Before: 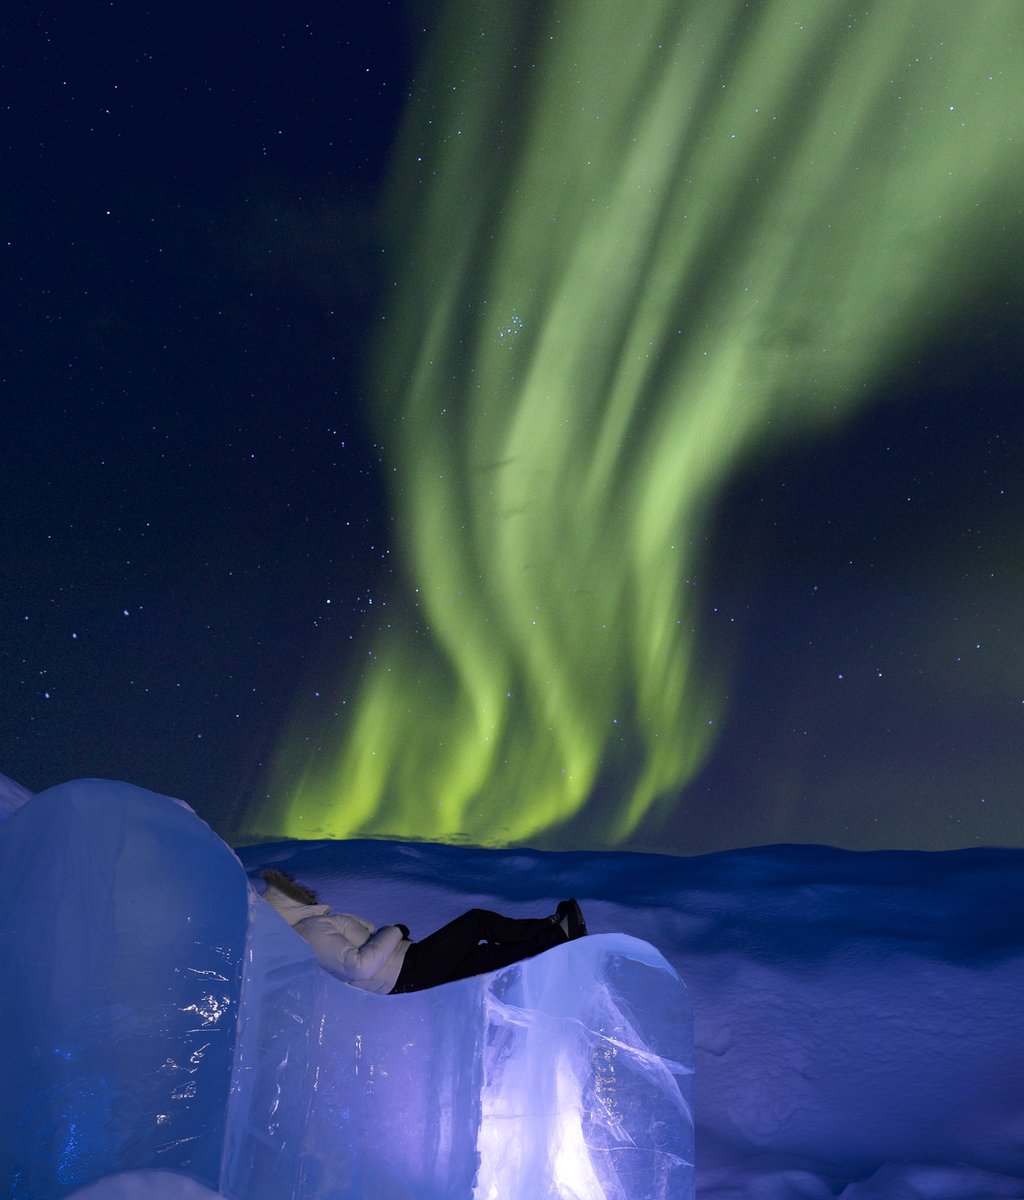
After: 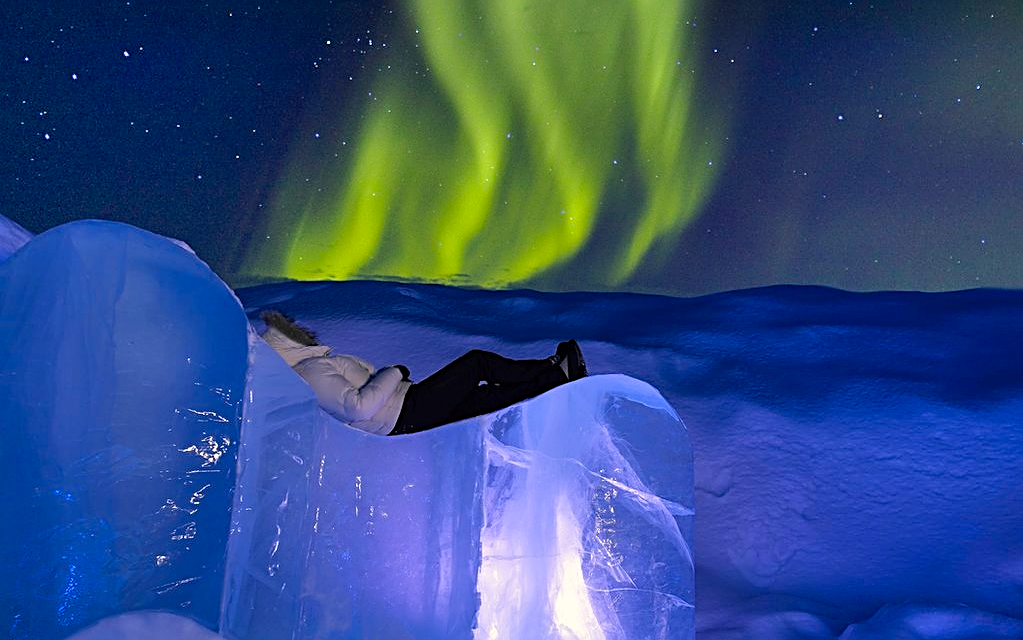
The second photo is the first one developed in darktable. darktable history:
color correction: highlights a* -0.319, highlights b* -0.071
sharpen: radius 2.538, amount 0.633
crop and rotate: top 46.665%, right 0.051%
color balance rgb: highlights gain › chroma 2.105%, highlights gain › hue 75.13°, perceptual saturation grading › global saturation 25.901%, global vibrance 20%
shadows and highlights: low approximation 0.01, soften with gaussian
